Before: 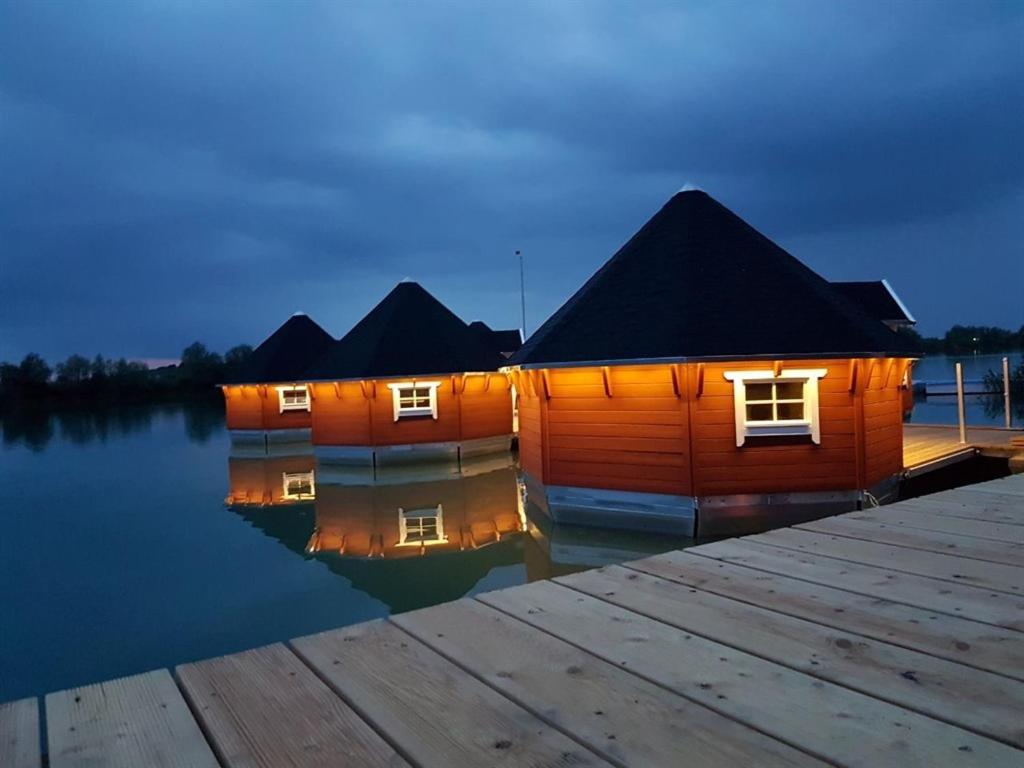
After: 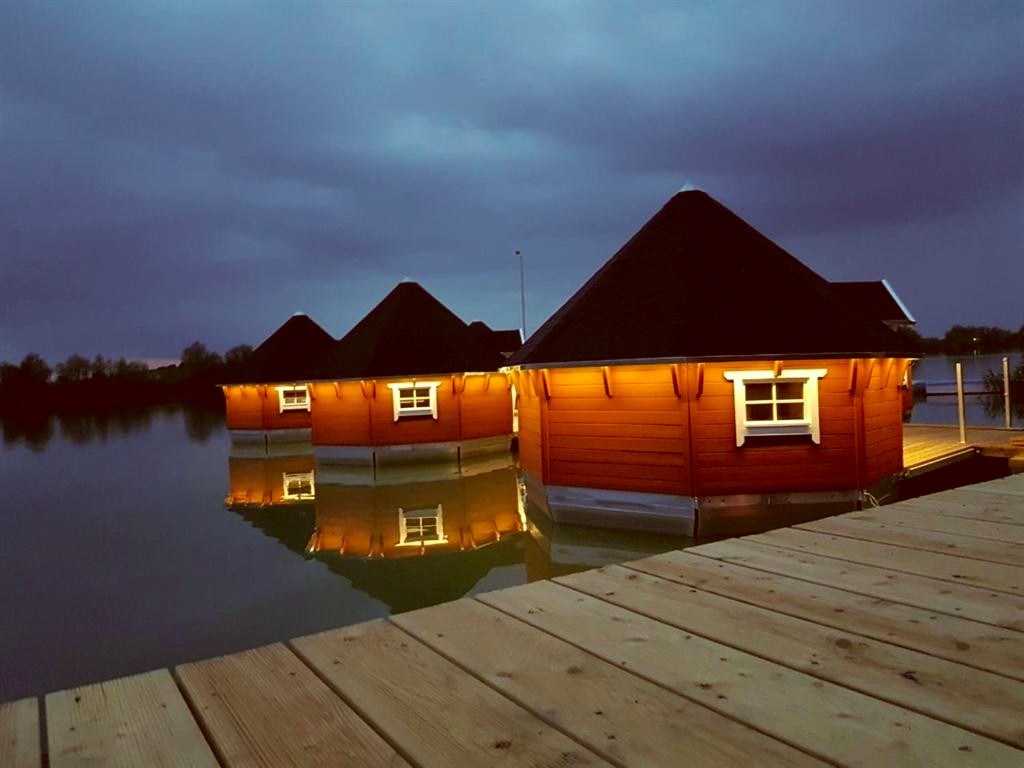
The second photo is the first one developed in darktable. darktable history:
color correction: highlights a* -5.95, highlights b* 9.35, shadows a* 10.8, shadows b* 23.59
shadows and highlights: shadows 0.383, highlights 40.21
velvia: on, module defaults
